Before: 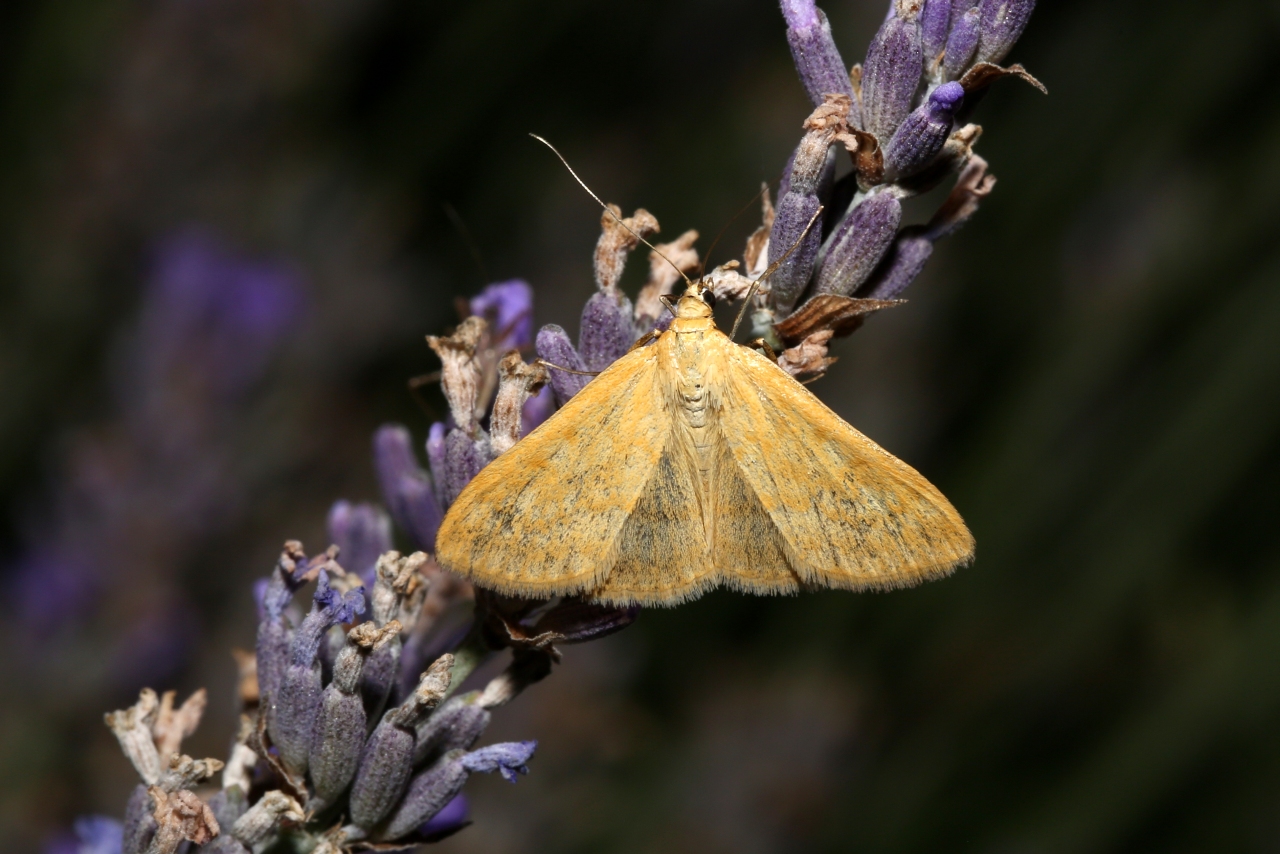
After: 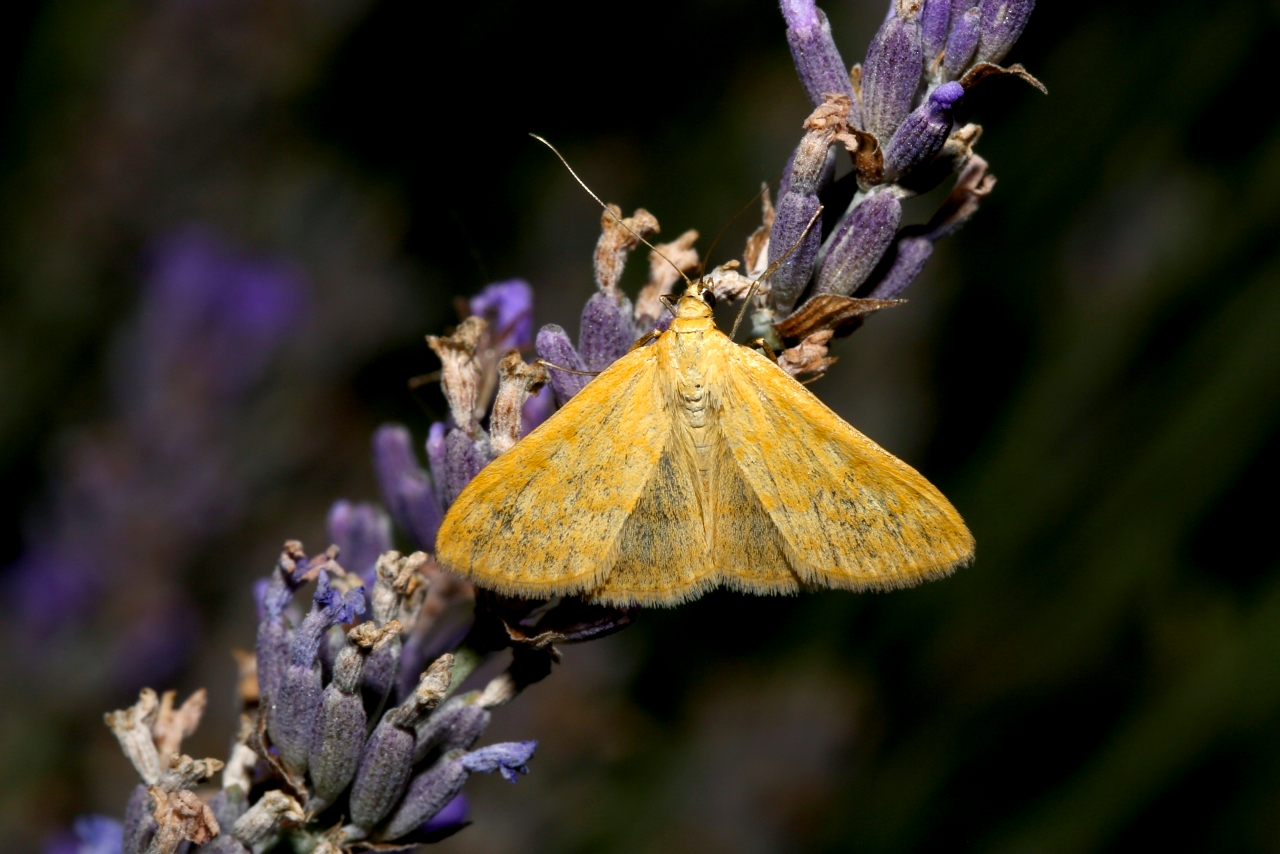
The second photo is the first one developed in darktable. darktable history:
color balance rgb: shadows lift › chroma 2.053%, shadows lift › hue 250.49°, global offset › luminance -0.504%, perceptual saturation grading › global saturation 9.804%, global vibrance 20%
